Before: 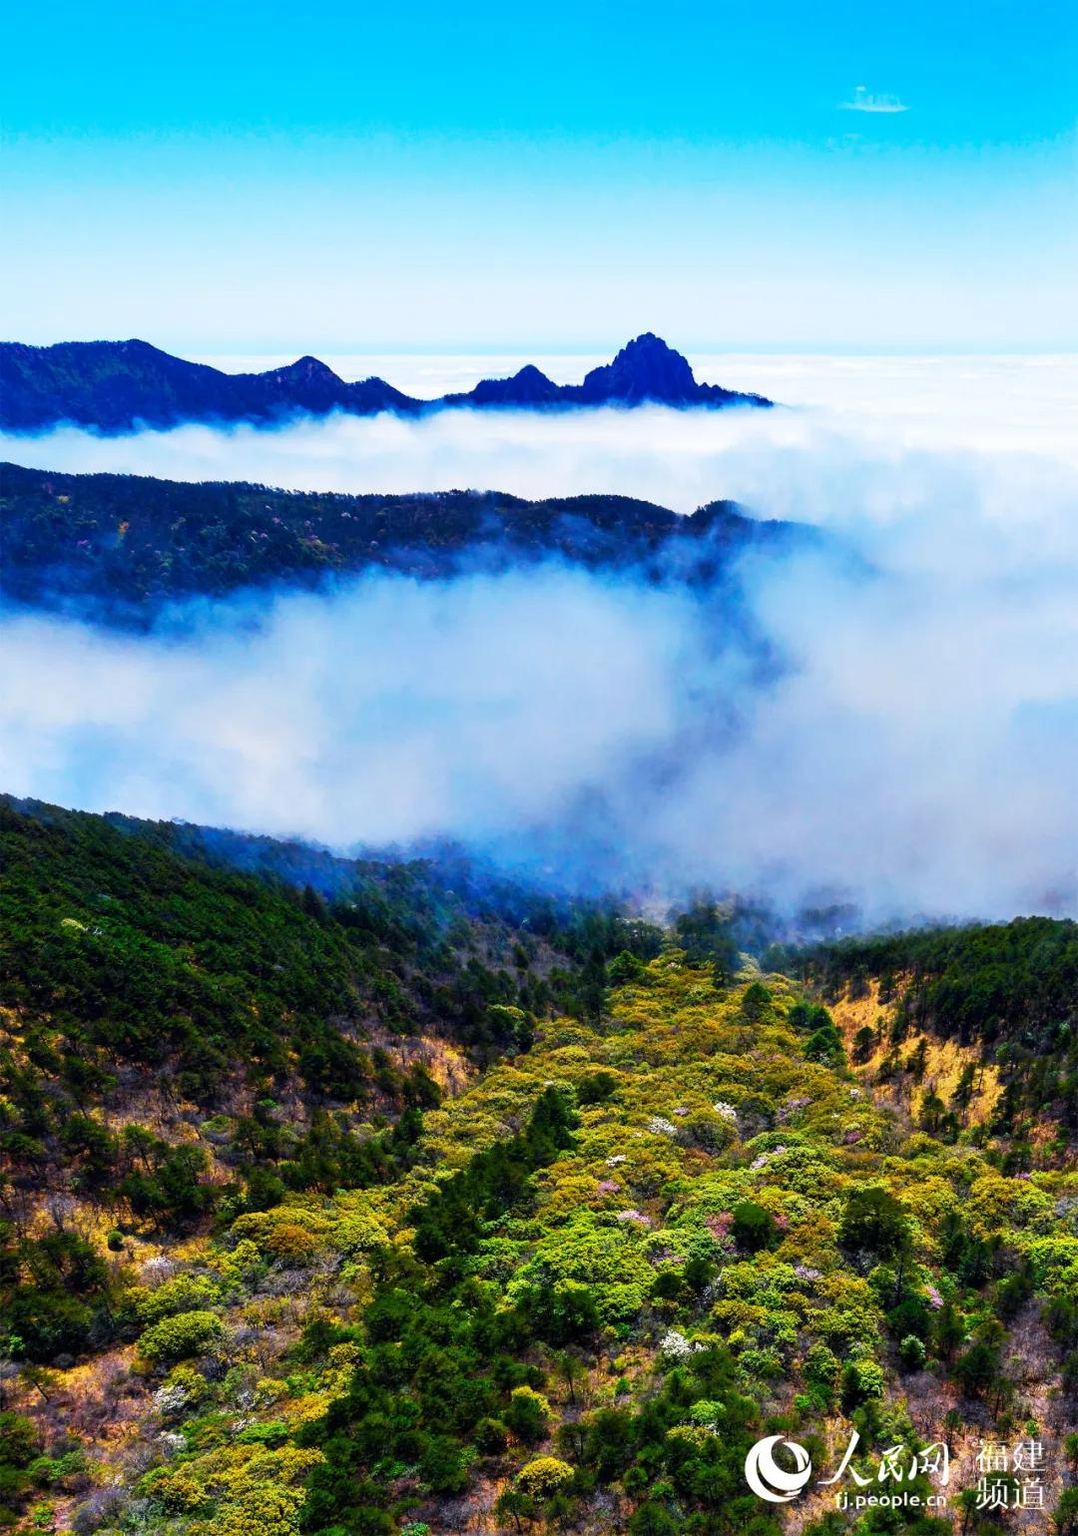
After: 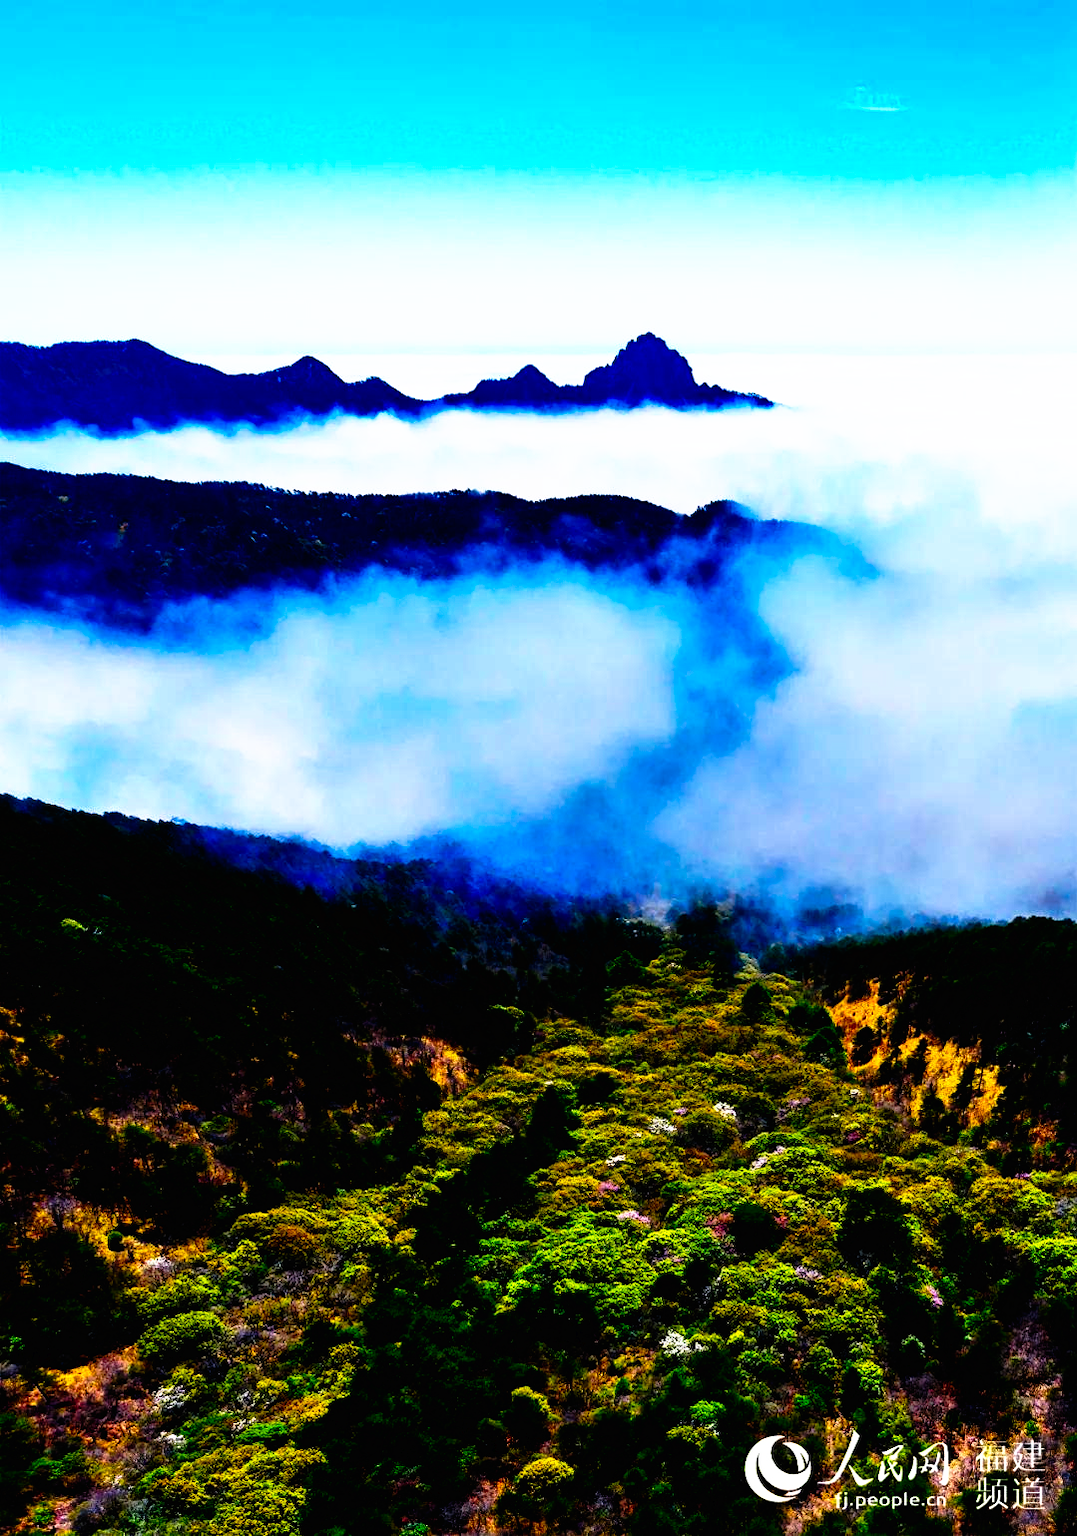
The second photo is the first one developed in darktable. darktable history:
tone curve: curves: ch0 [(0, 0) (0.003, 0.008) (0.011, 0.008) (0.025, 0.008) (0.044, 0.008) (0.069, 0.006) (0.1, 0.006) (0.136, 0.006) (0.177, 0.008) (0.224, 0.012) (0.277, 0.026) (0.335, 0.083) (0.399, 0.165) (0.468, 0.292) (0.543, 0.416) (0.623, 0.535) (0.709, 0.692) (0.801, 0.853) (0.898, 0.981) (1, 1)], preserve colors none
color calibration: illuminant same as pipeline (D50), adaptation none (bypass), x 0.333, y 0.334, temperature 5003.92 K
